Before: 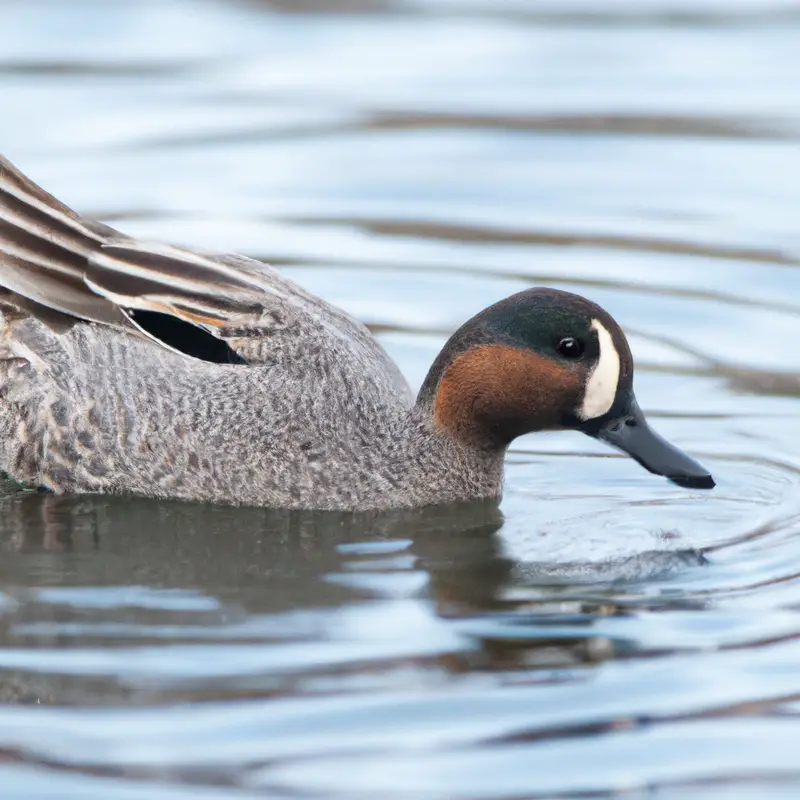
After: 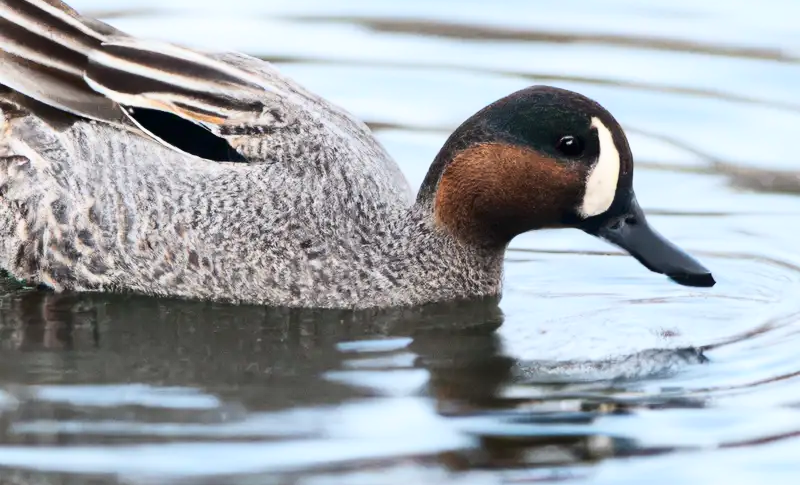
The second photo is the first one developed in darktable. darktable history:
crop and rotate: top 25.357%, bottom 13.942%
contrast brightness saturation: contrast 0.28
